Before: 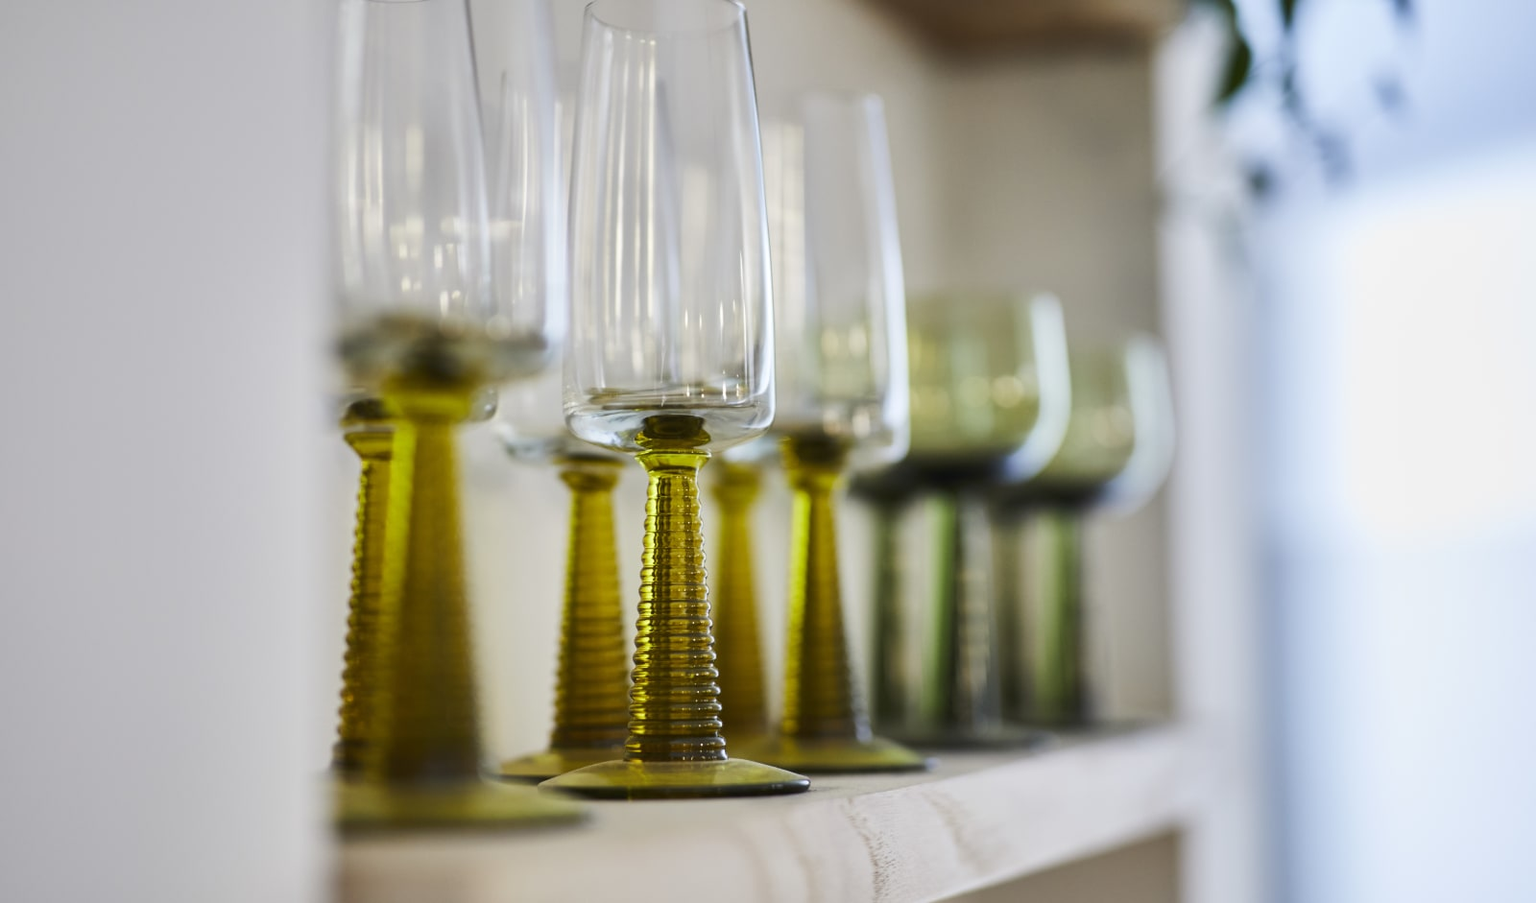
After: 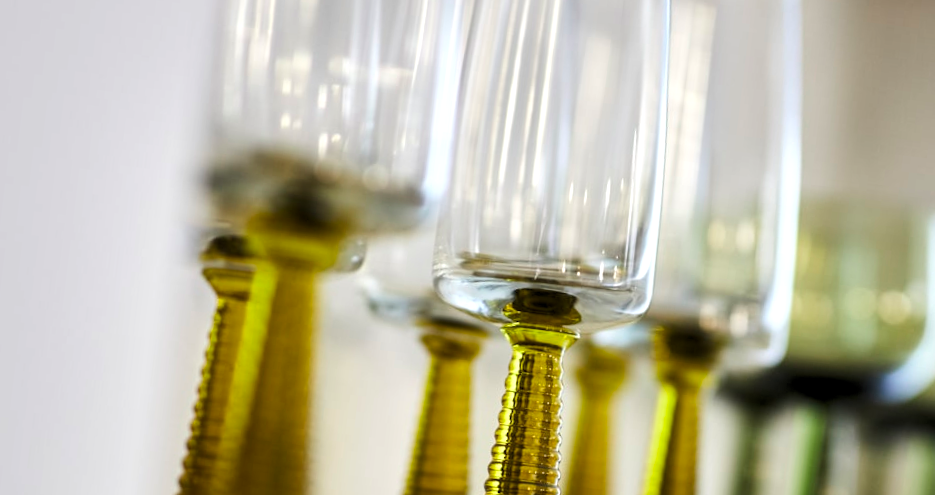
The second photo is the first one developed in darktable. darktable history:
crop and rotate: angle -6.91°, left 2.238%, top 6.83%, right 27.718%, bottom 30.114%
levels: levels [0.055, 0.477, 0.9]
